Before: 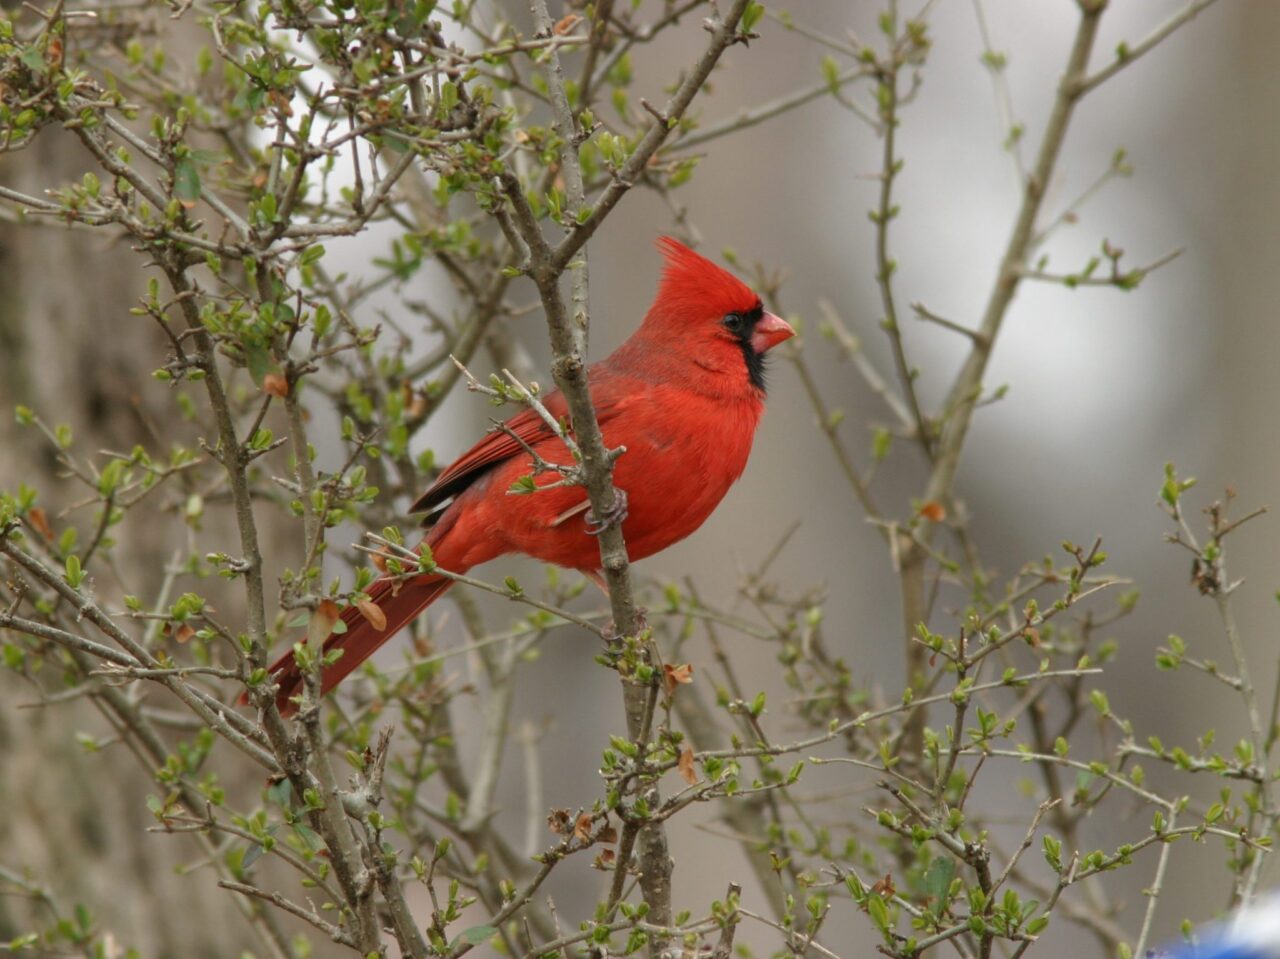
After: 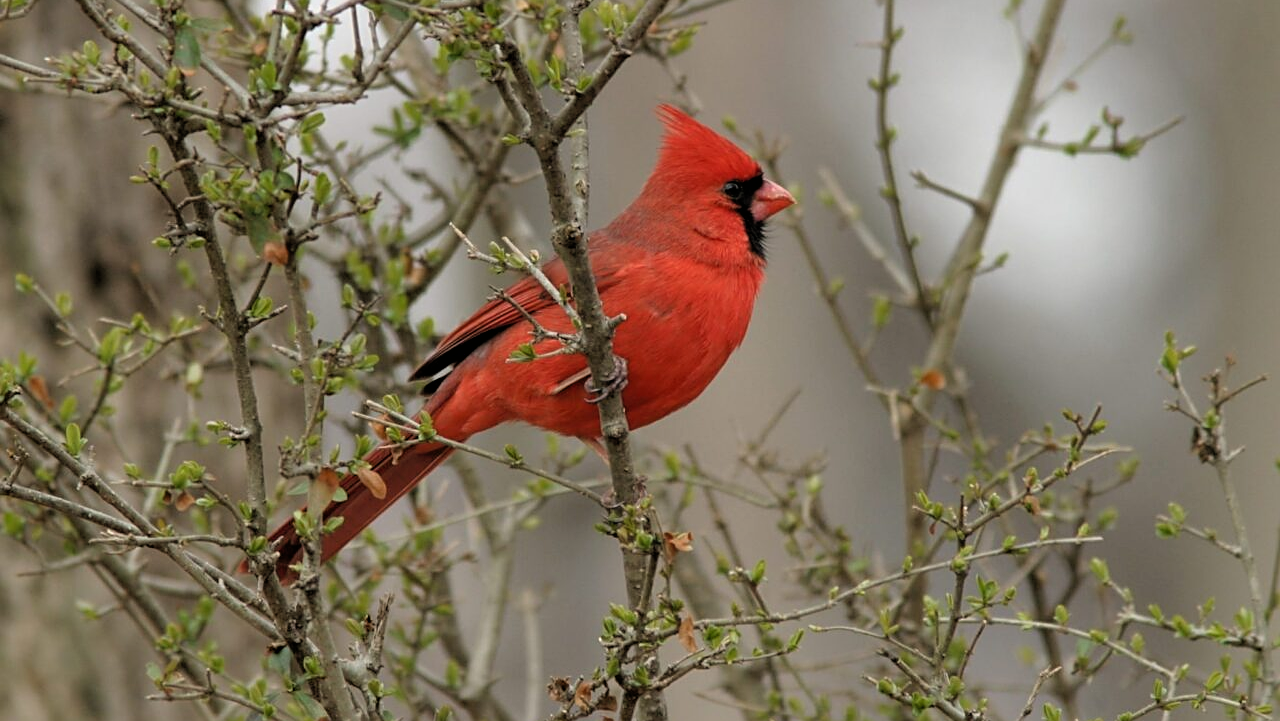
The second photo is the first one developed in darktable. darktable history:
shadows and highlights: on, module defaults
sharpen: on, module defaults
filmic rgb: black relative exposure -4.91 EV, white relative exposure 2.83 EV, hardness 3.71, color science v6 (2022)
crop: top 13.836%, bottom 10.976%
exposure: compensate exposure bias true, compensate highlight preservation false
